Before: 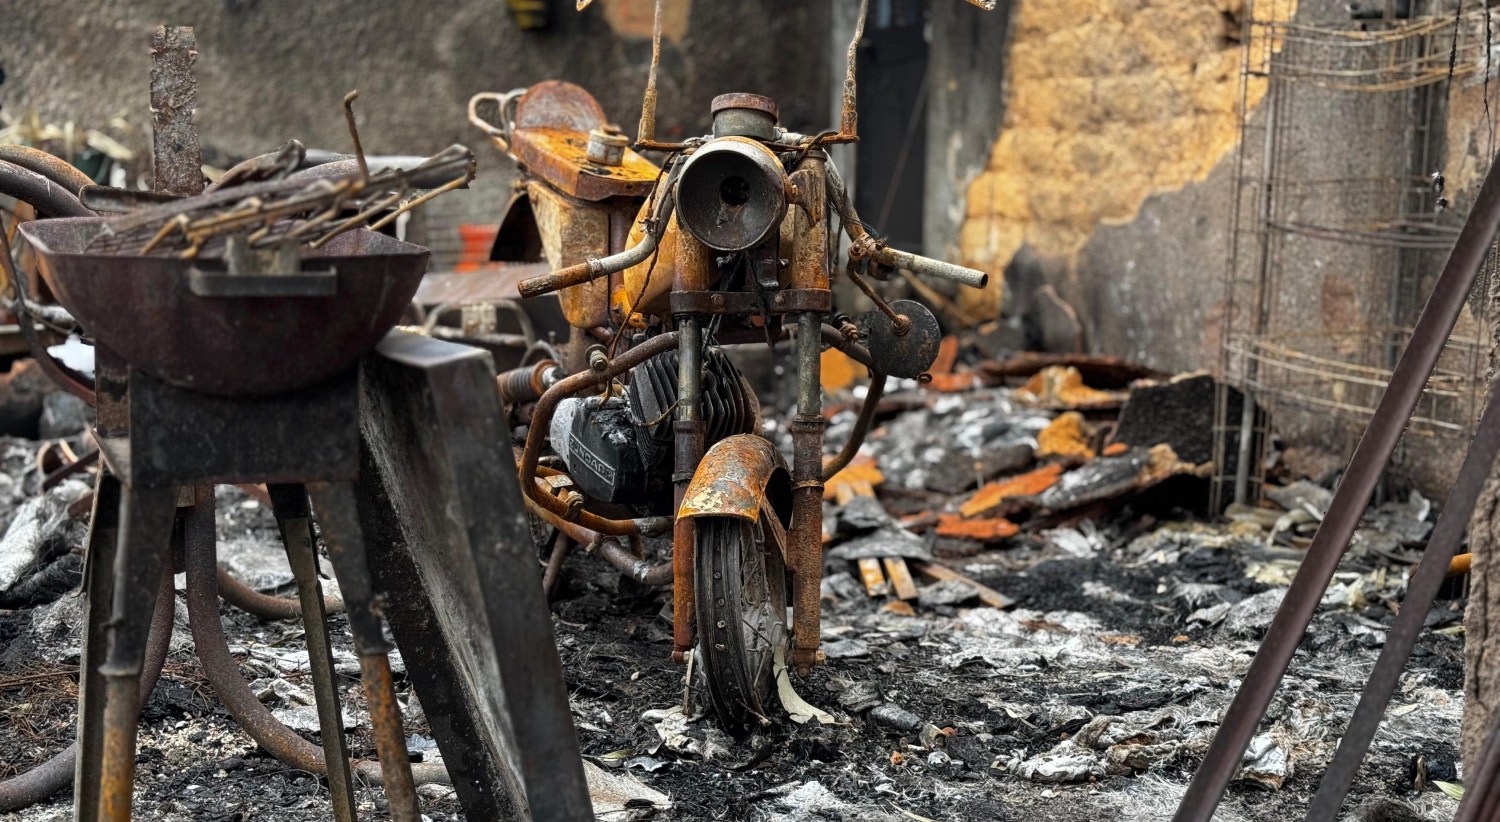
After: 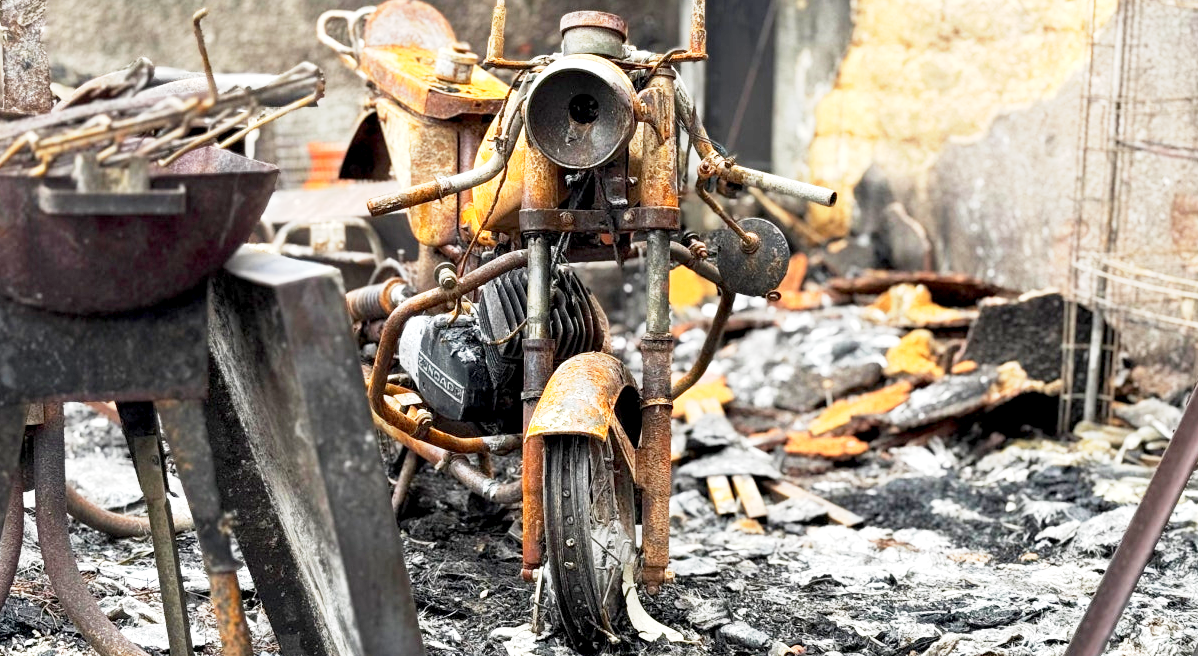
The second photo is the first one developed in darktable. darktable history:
base curve: curves: ch0 [(0, 0) (0.088, 0.125) (0.176, 0.251) (0.354, 0.501) (0.613, 0.749) (1, 0.877)], preserve colors none
crop and rotate: left 10.071%, top 10.071%, right 10.02%, bottom 10.02%
exposure: black level correction 0.001, exposure 1.3 EV, compensate highlight preservation false
